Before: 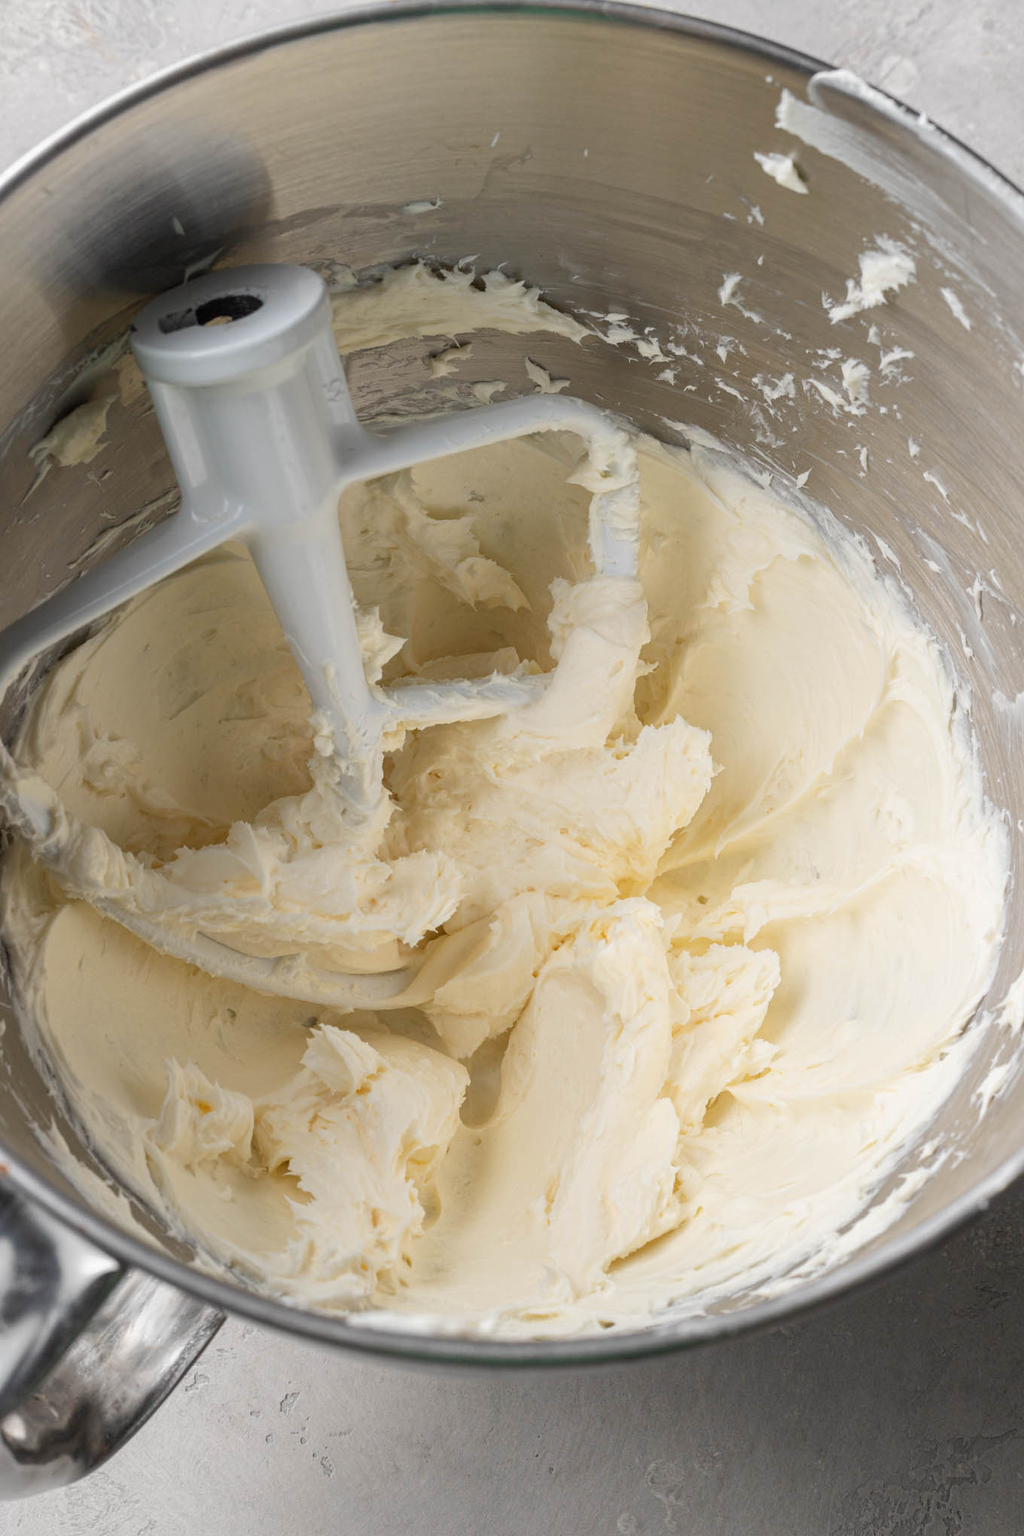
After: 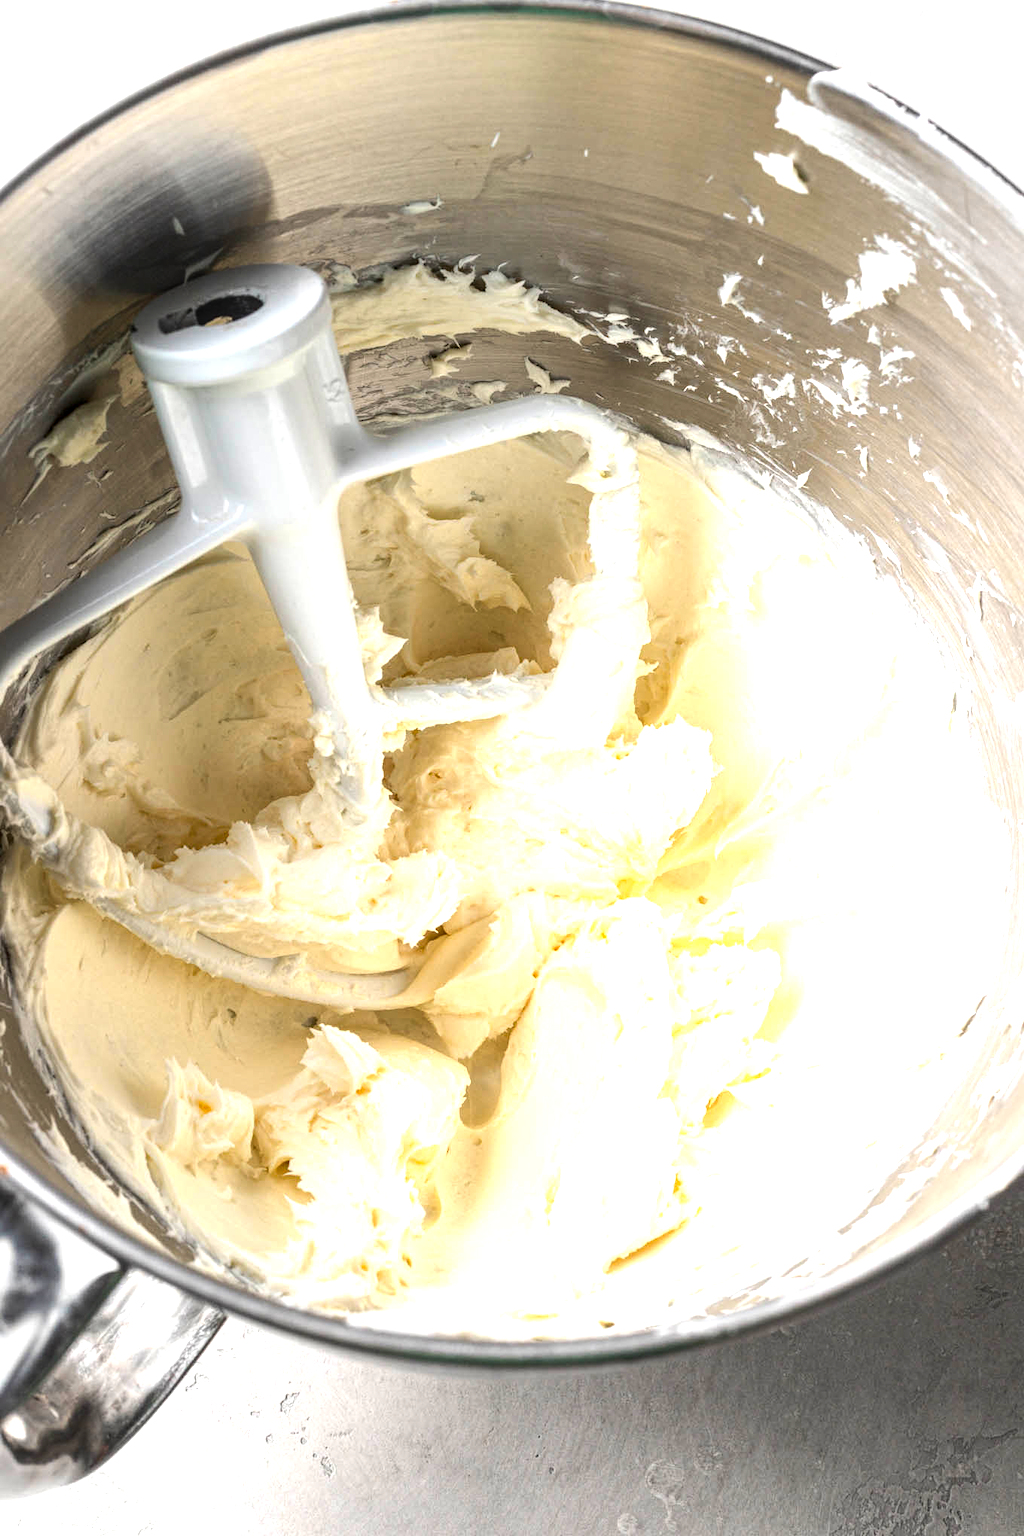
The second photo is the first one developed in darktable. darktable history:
exposure: black level correction 0, exposure 0.5 EV, compensate exposure bias true, compensate highlight preservation false
color correction: saturation 1.1
contrast brightness saturation: contrast 0.04, saturation 0.07
tone equalizer: -8 EV -0.75 EV, -7 EV -0.7 EV, -6 EV -0.6 EV, -5 EV -0.4 EV, -3 EV 0.4 EV, -2 EV 0.6 EV, -1 EV 0.7 EV, +0 EV 0.75 EV, edges refinement/feathering 500, mask exposure compensation -1.57 EV, preserve details no
local contrast: on, module defaults
